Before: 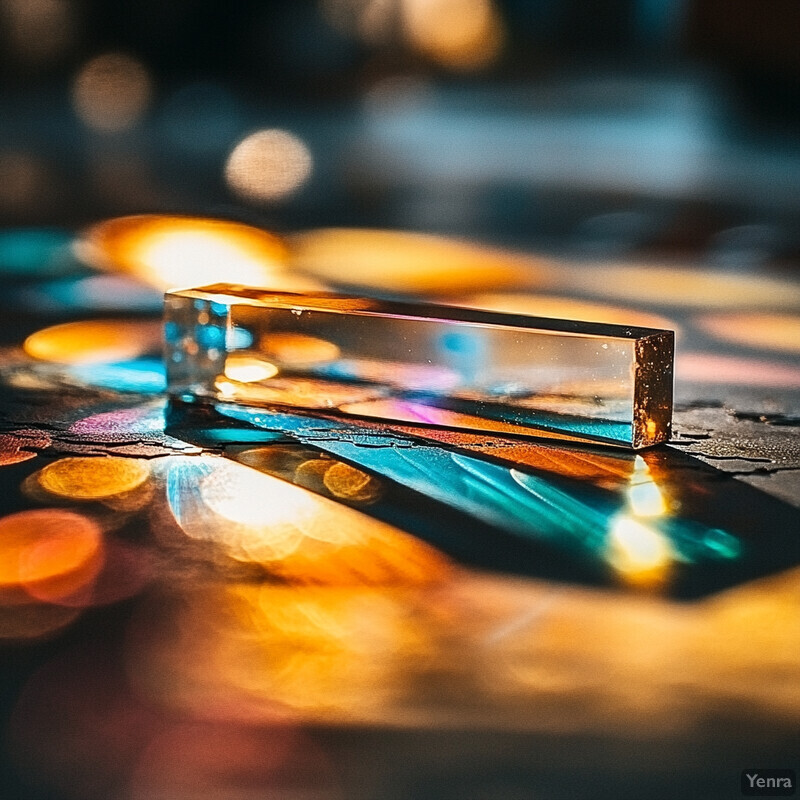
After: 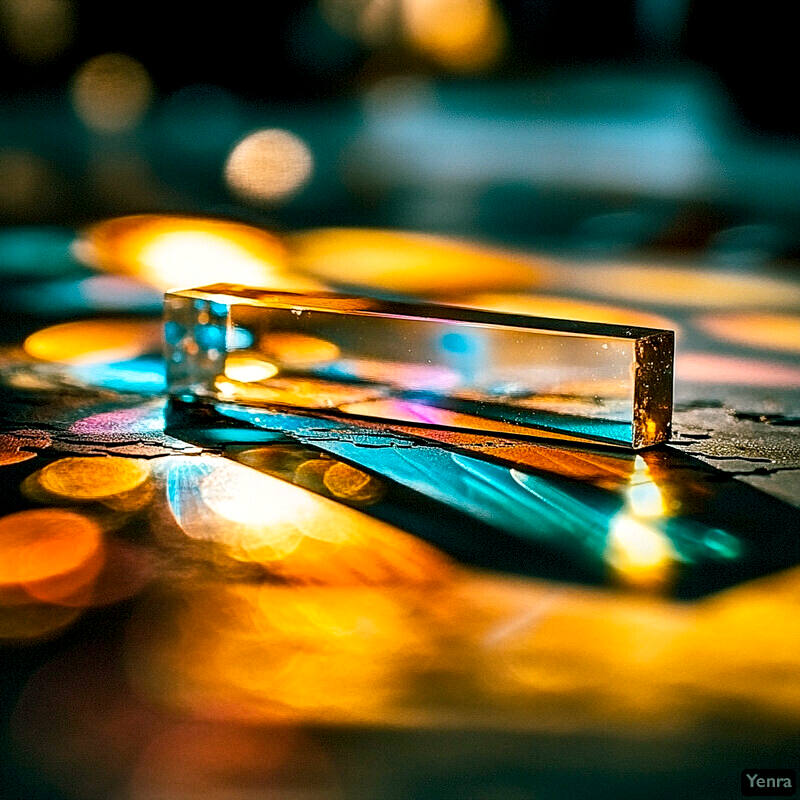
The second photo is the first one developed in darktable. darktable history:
color balance rgb: shadows lift › chroma 11.797%, shadows lift › hue 132.98°, highlights gain › luminance 14.626%, global offset › luminance -0.875%, perceptual saturation grading › global saturation 19.313%, global vibrance 20%
